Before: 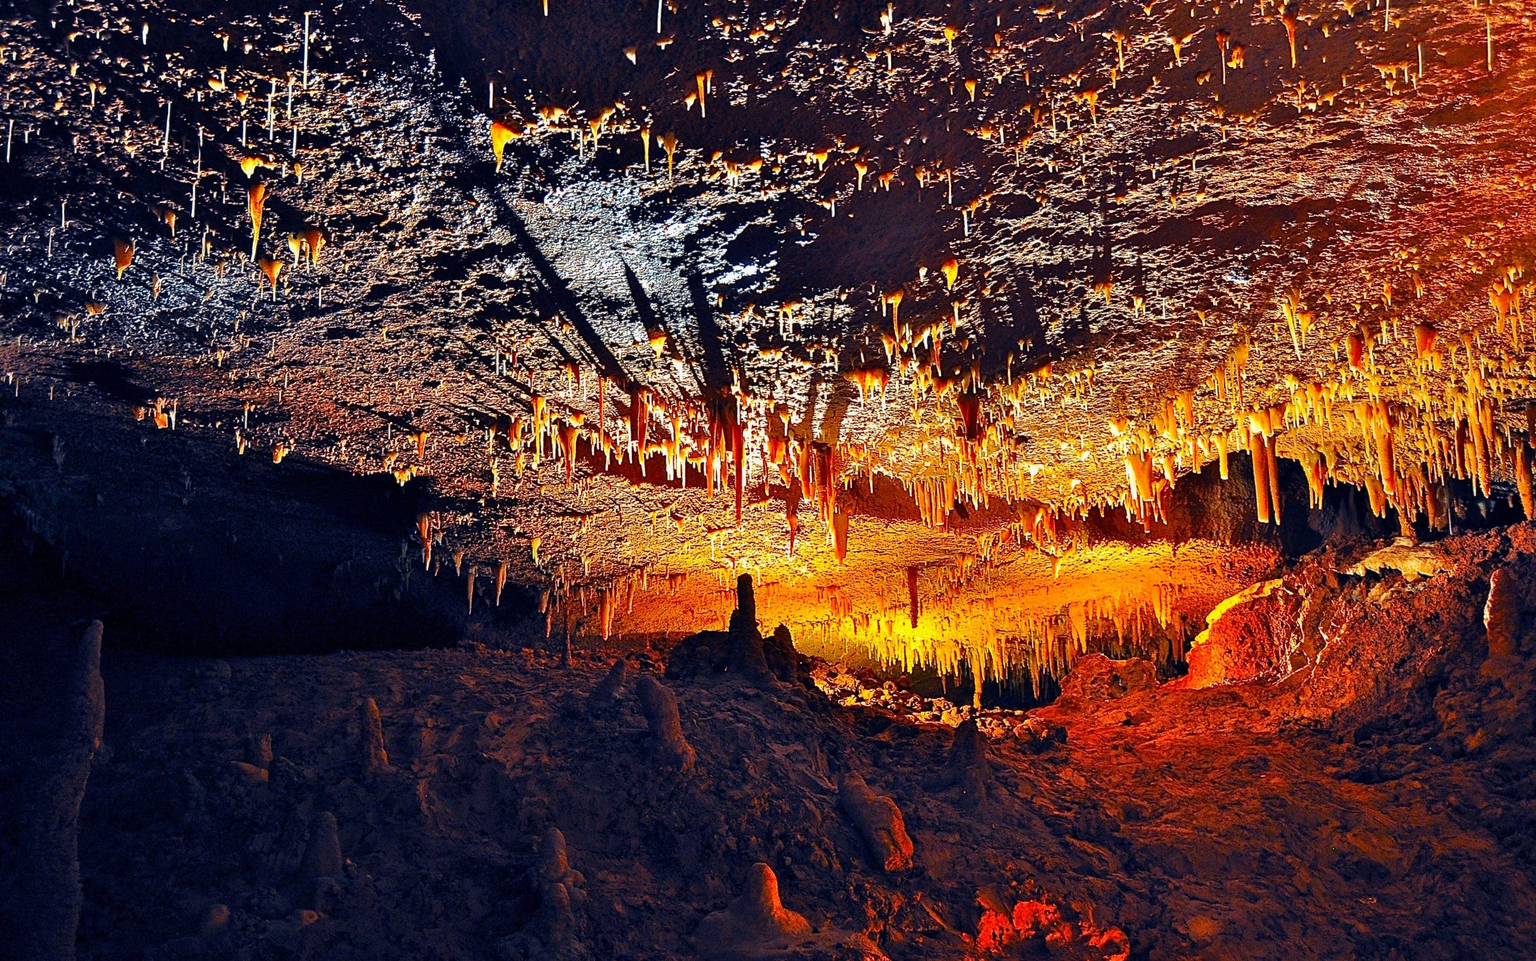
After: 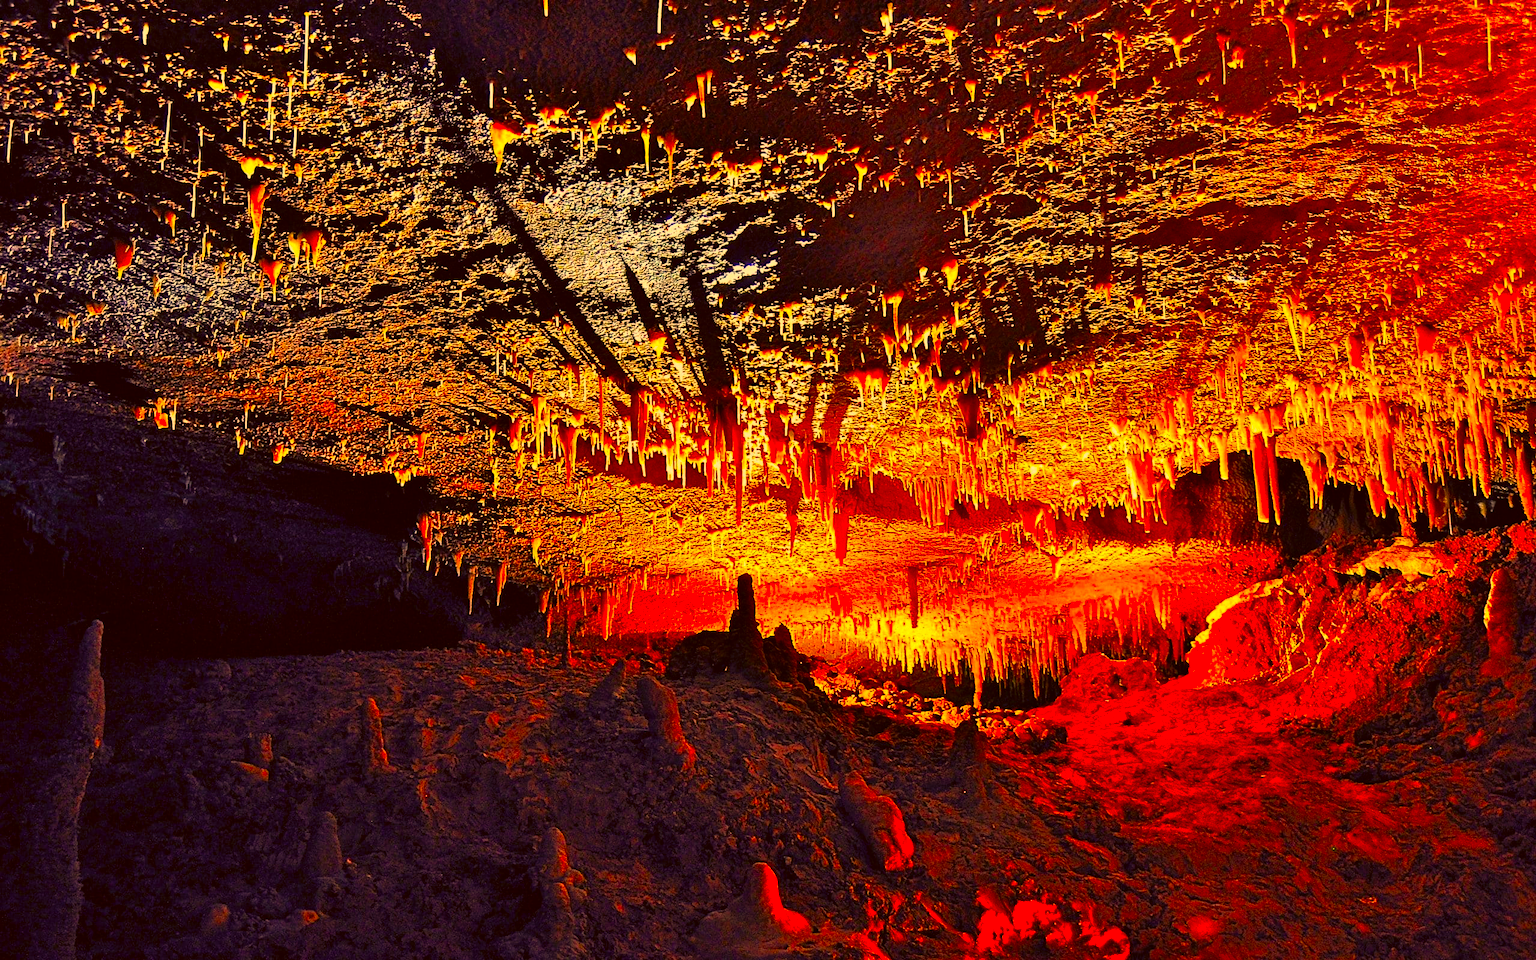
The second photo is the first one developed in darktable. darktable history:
color correction: highlights a* 10.44, highlights b* 30.04, shadows a* 2.73, shadows b* 17.51, saturation 1.72
shadows and highlights: shadows 37.27, highlights -28.18, soften with gaussian
